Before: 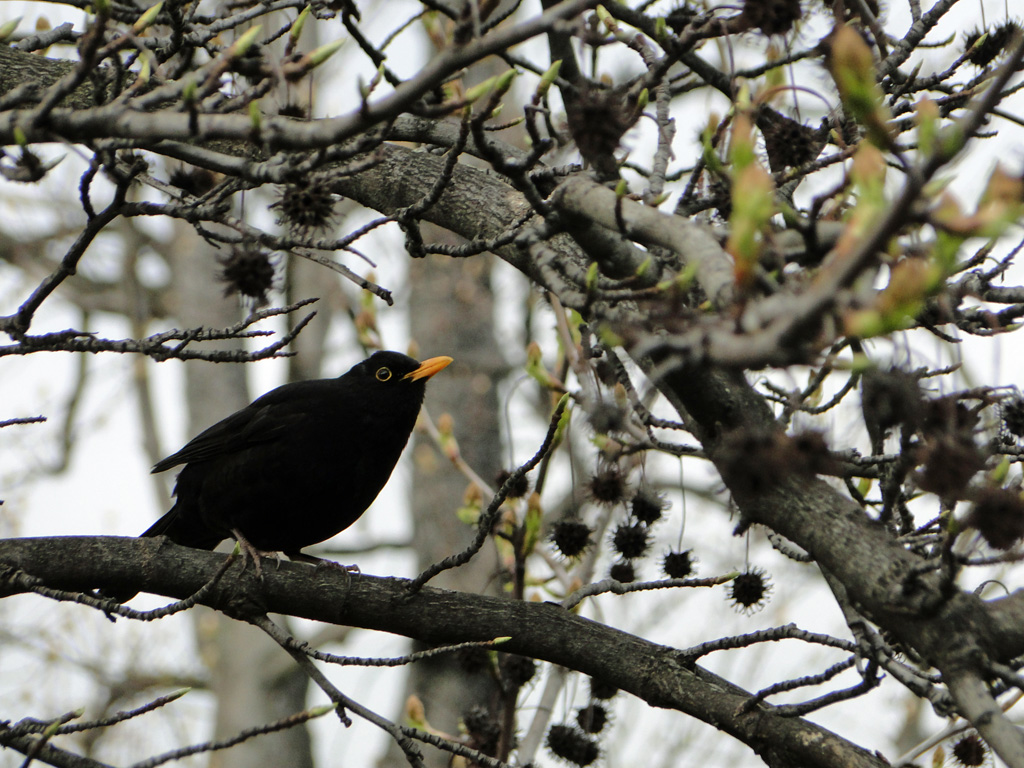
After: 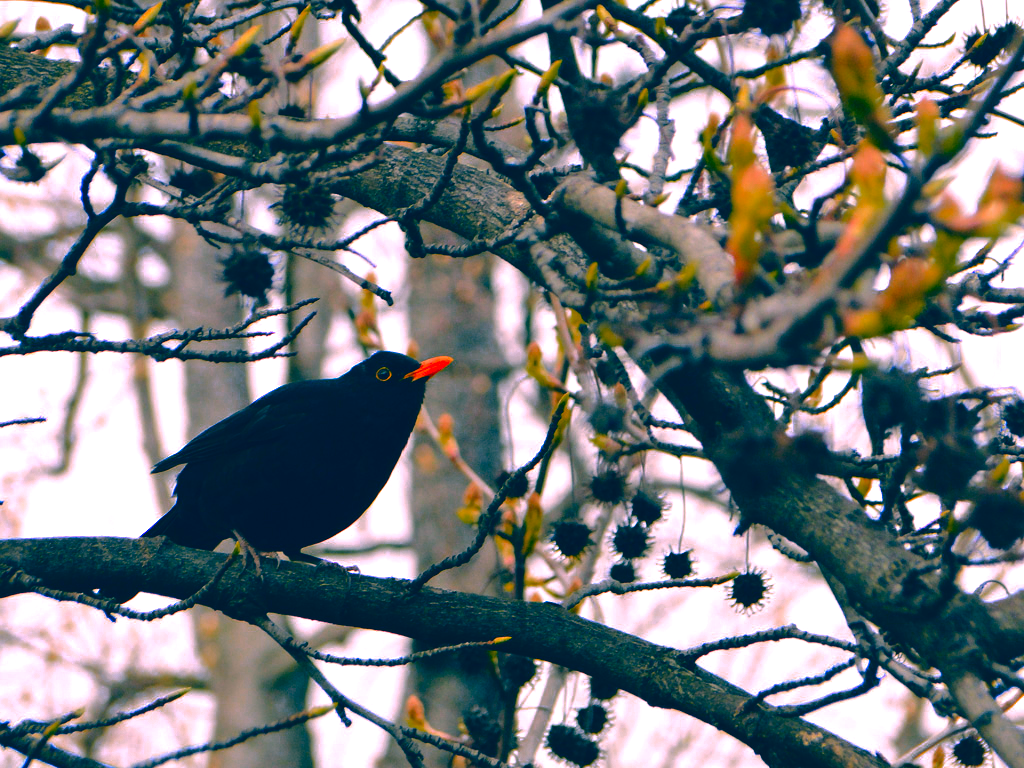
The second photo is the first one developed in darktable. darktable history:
color correction: highlights a* 16.89, highlights b* 0.326, shadows a* -15.04, shadows b* -14.55, saturation 1.52
color zones: curves: ch0 [(0.473, 0.374) (0.742, 0.784)]; ch1 [(0.354, 0.737) (0.742, 0.705)]; ch2 [(0.318, 0.421) (0.758, 0.532)]
